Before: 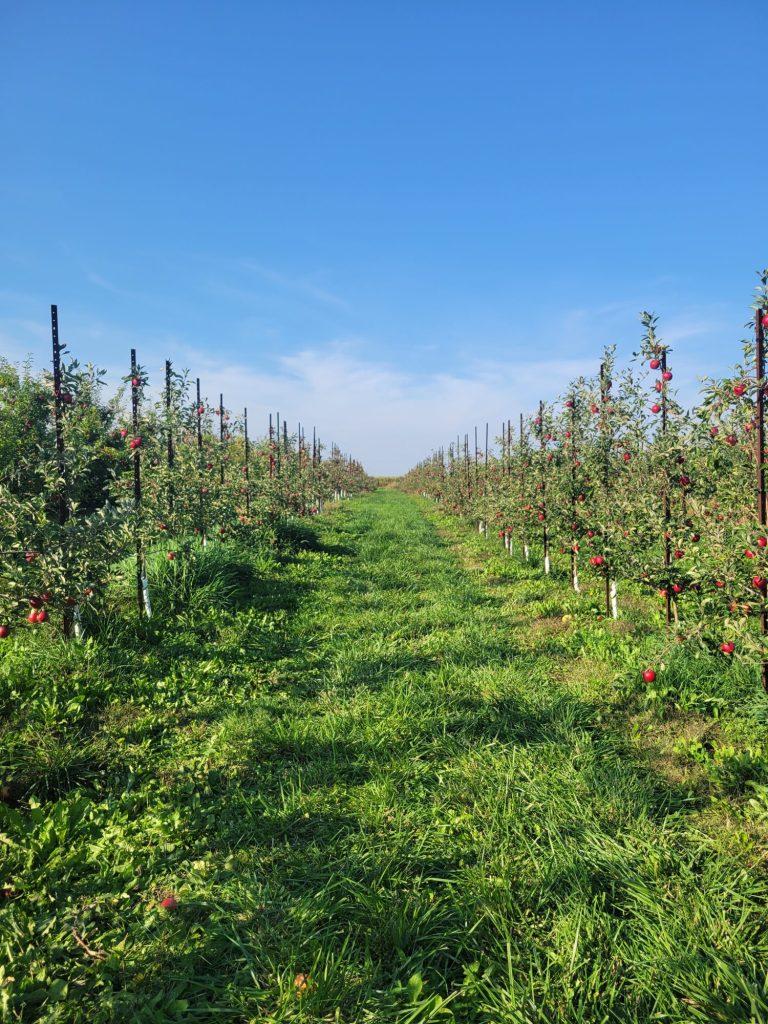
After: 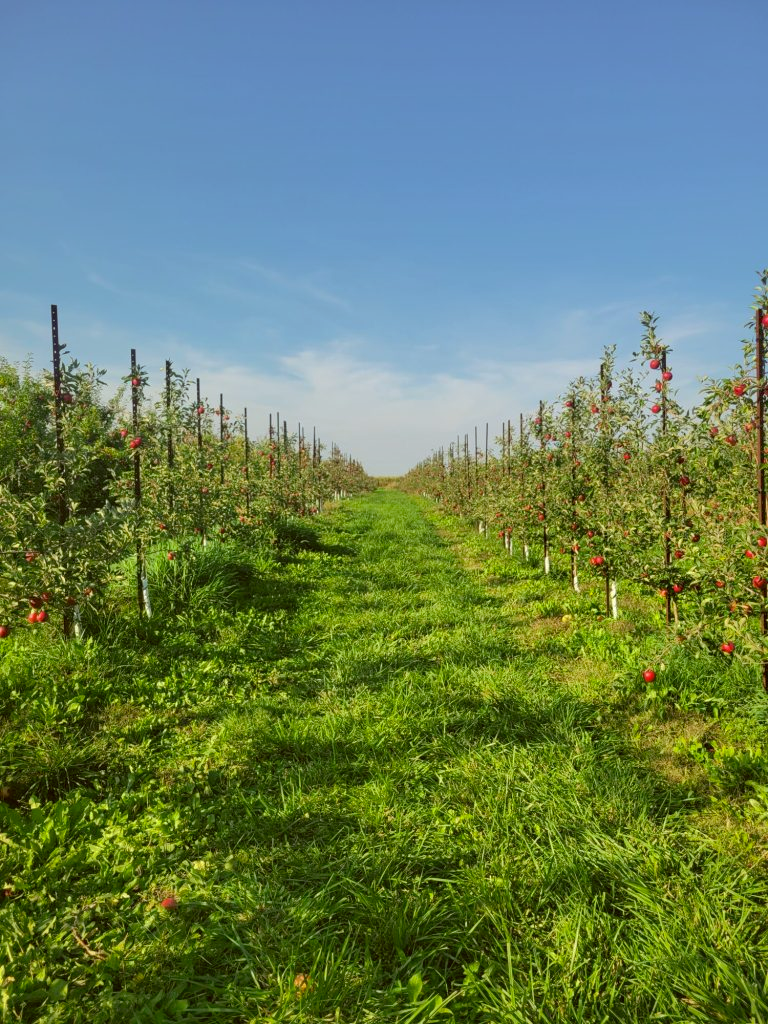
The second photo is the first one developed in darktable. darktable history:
color correction: highlights a* -1.45, highlights b* 10.43, shadows a* 0.693, shadows b* 19.89
shadows and highlights: on, module defaults
